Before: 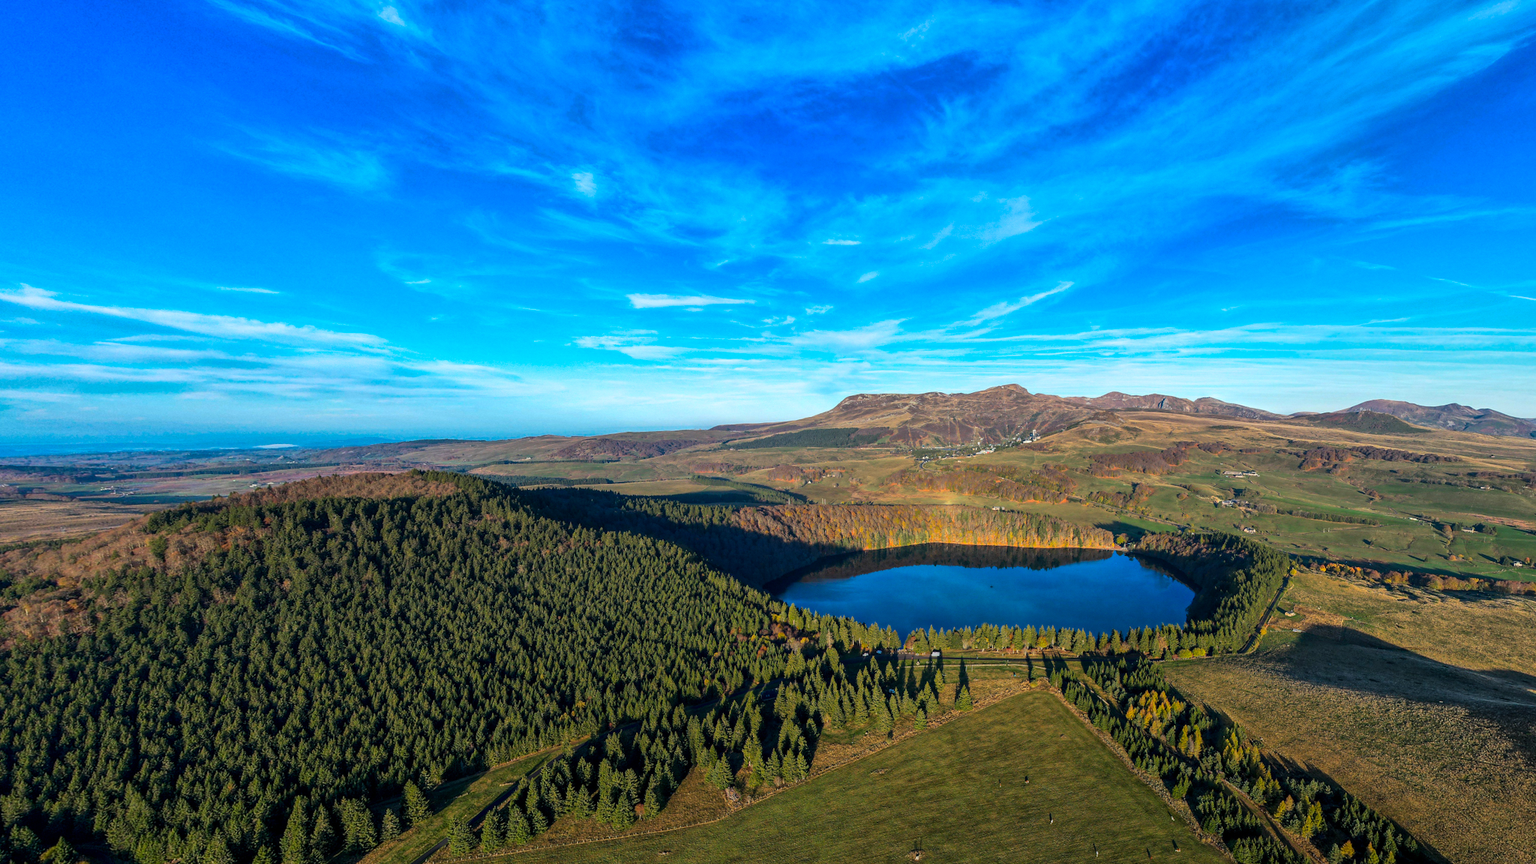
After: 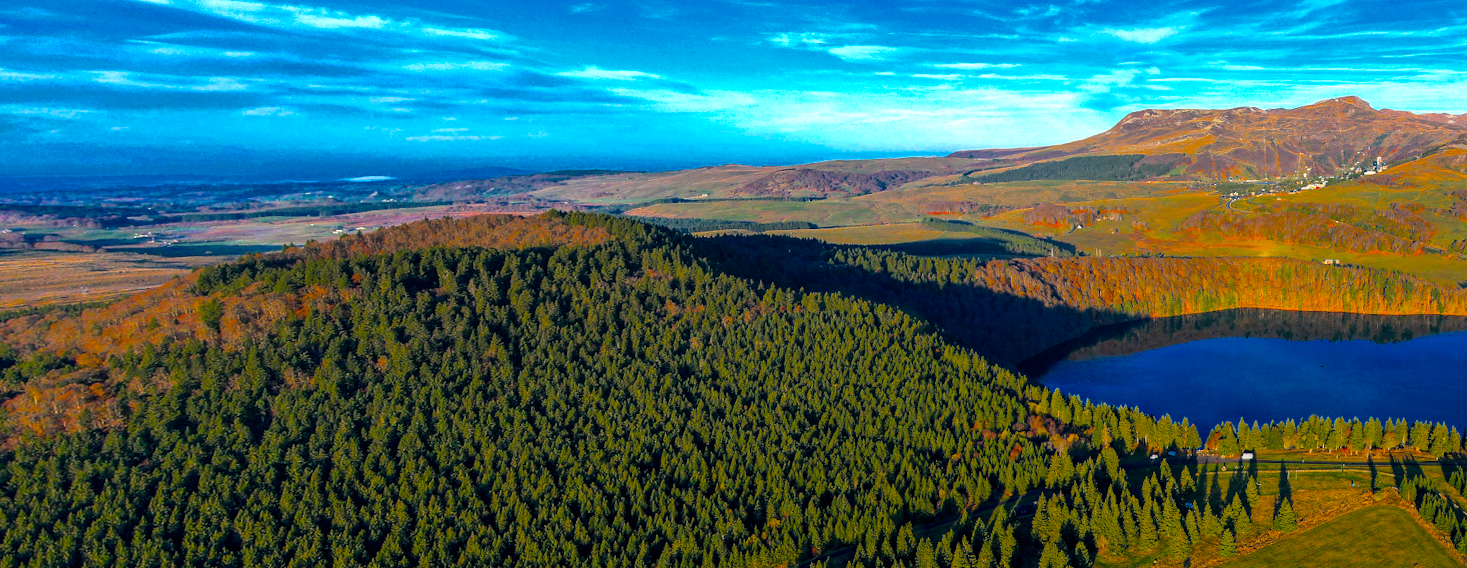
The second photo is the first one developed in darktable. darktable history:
color balance rgb: highlights gain › chroma 1.735%, highlights gain › hue 57.02°, perceptual saturation grading › global saturation 60.098%, perceptual saturation grading › highlights 20.754%, perceptual saturation grading › shadows -50.143%, perceptual brilliance grading › global brilliance 24.582%, global vibrance 7.351%, saturation formula JzAzBz (2021)
crop: top 36.129%, right 28.346%, bottom 14.488%
